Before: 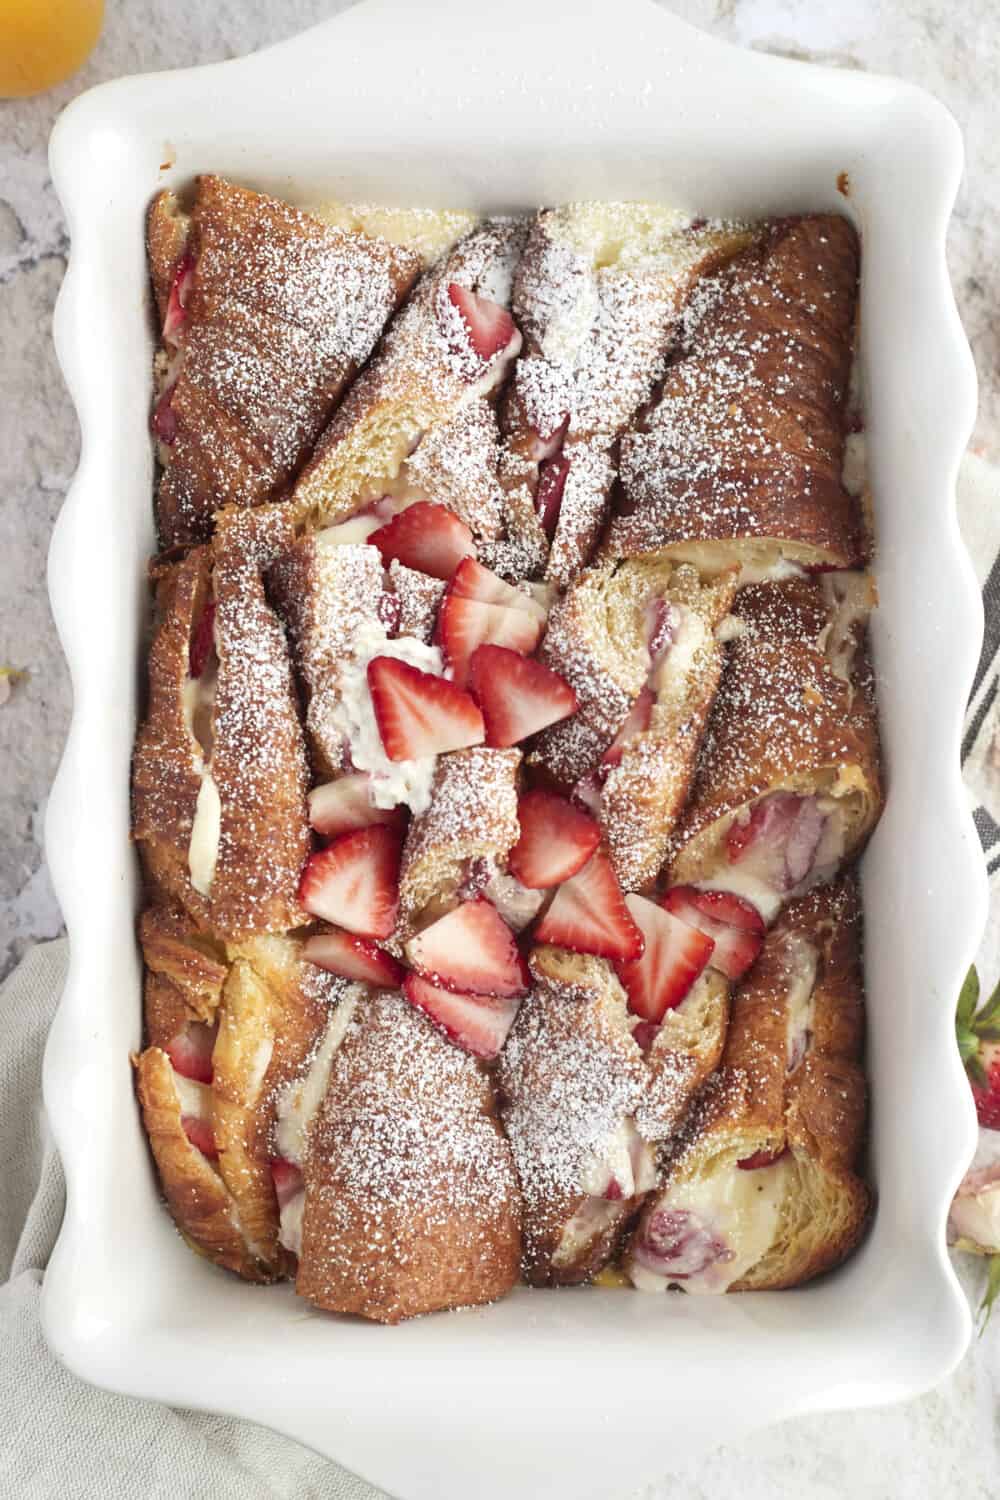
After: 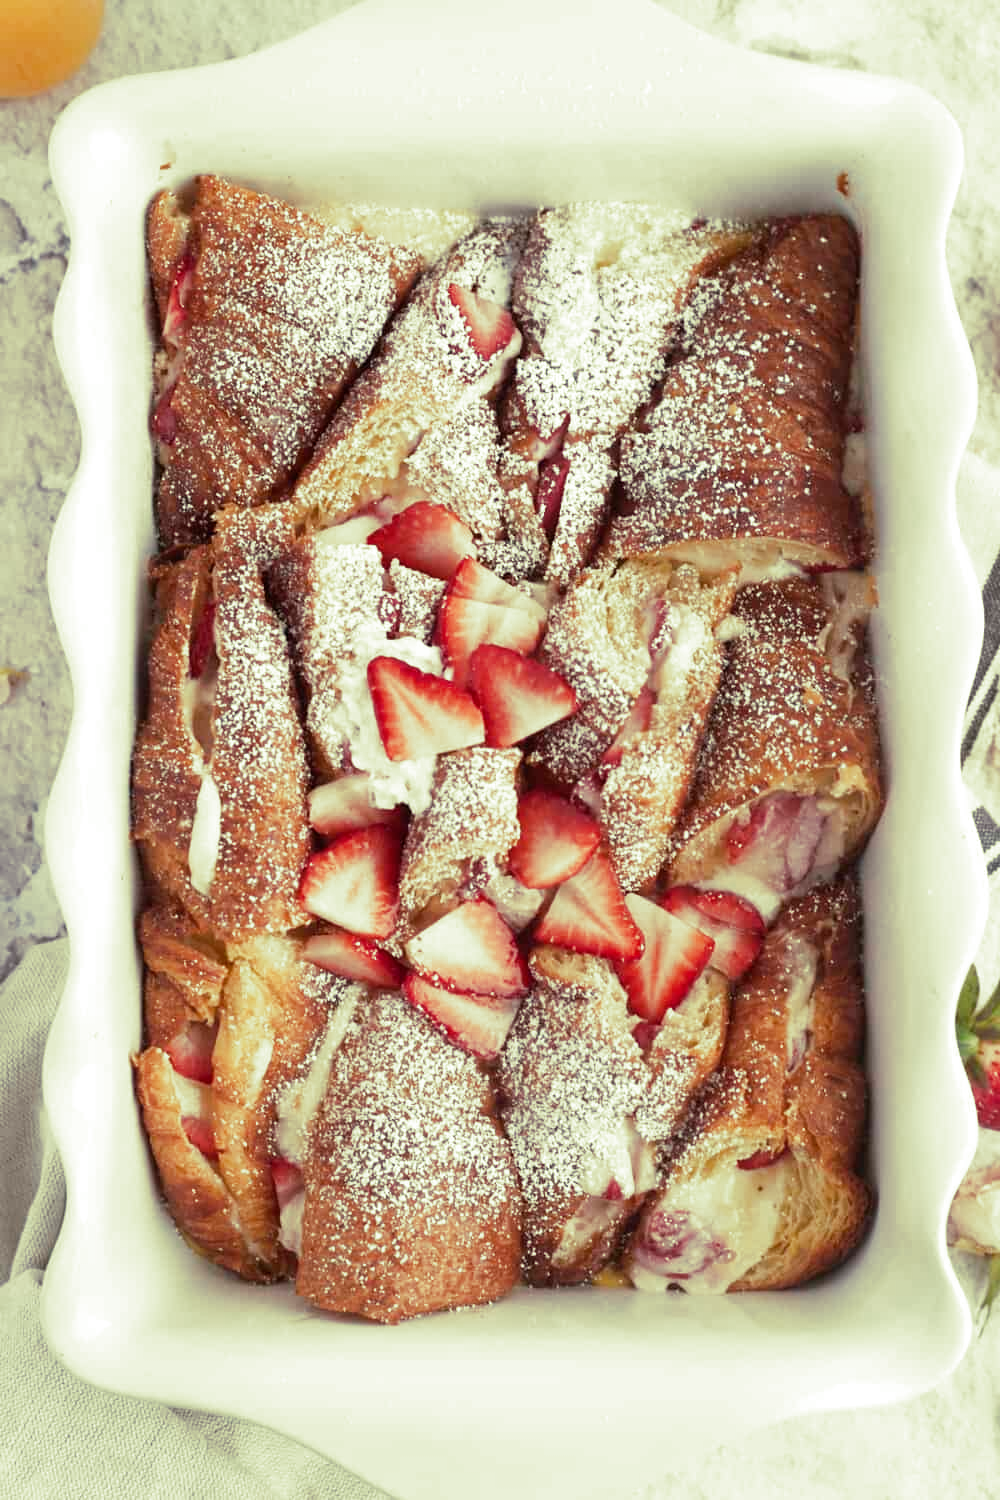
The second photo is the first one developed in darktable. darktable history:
split-toning: shadows › hue 290.82°, shadows › saturation 0.34, highlights › saturation 0.38, balance 0, compress 50%
